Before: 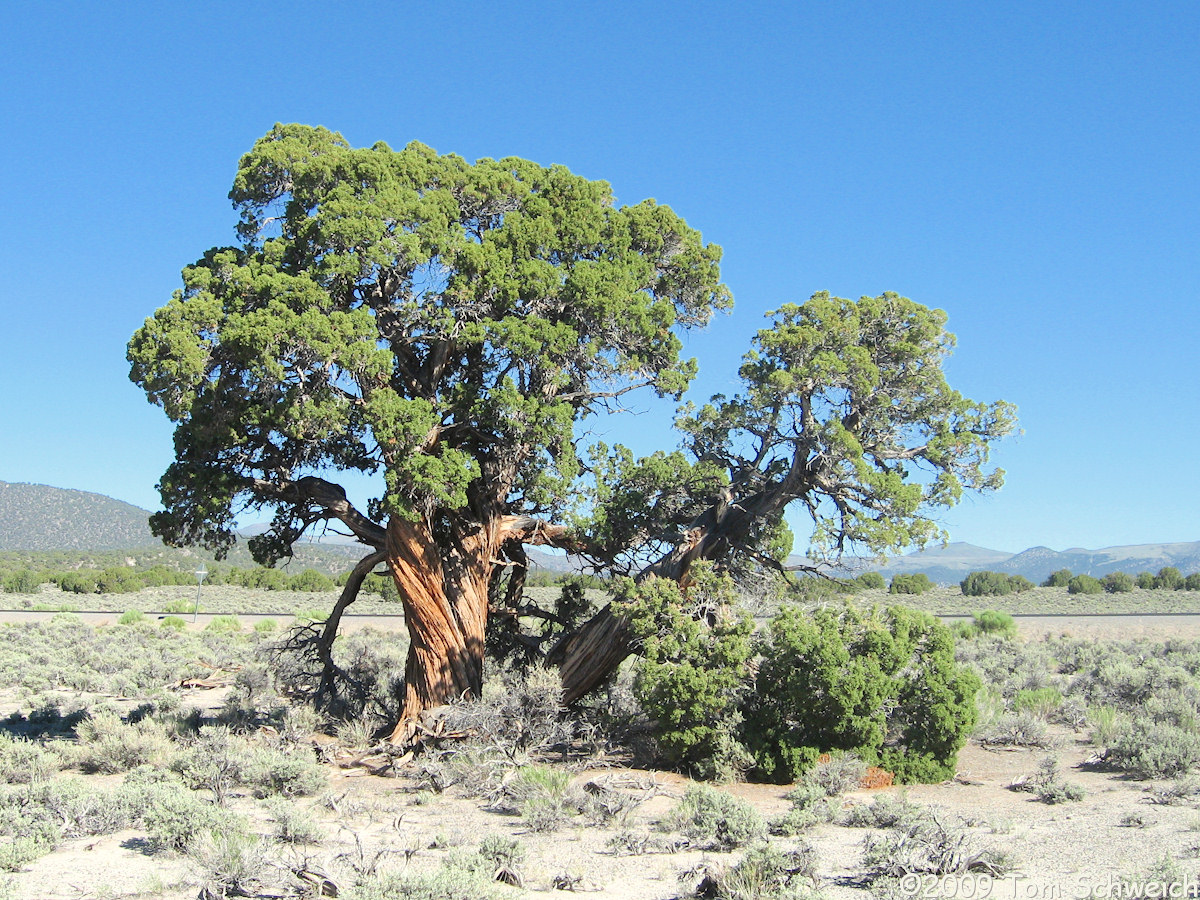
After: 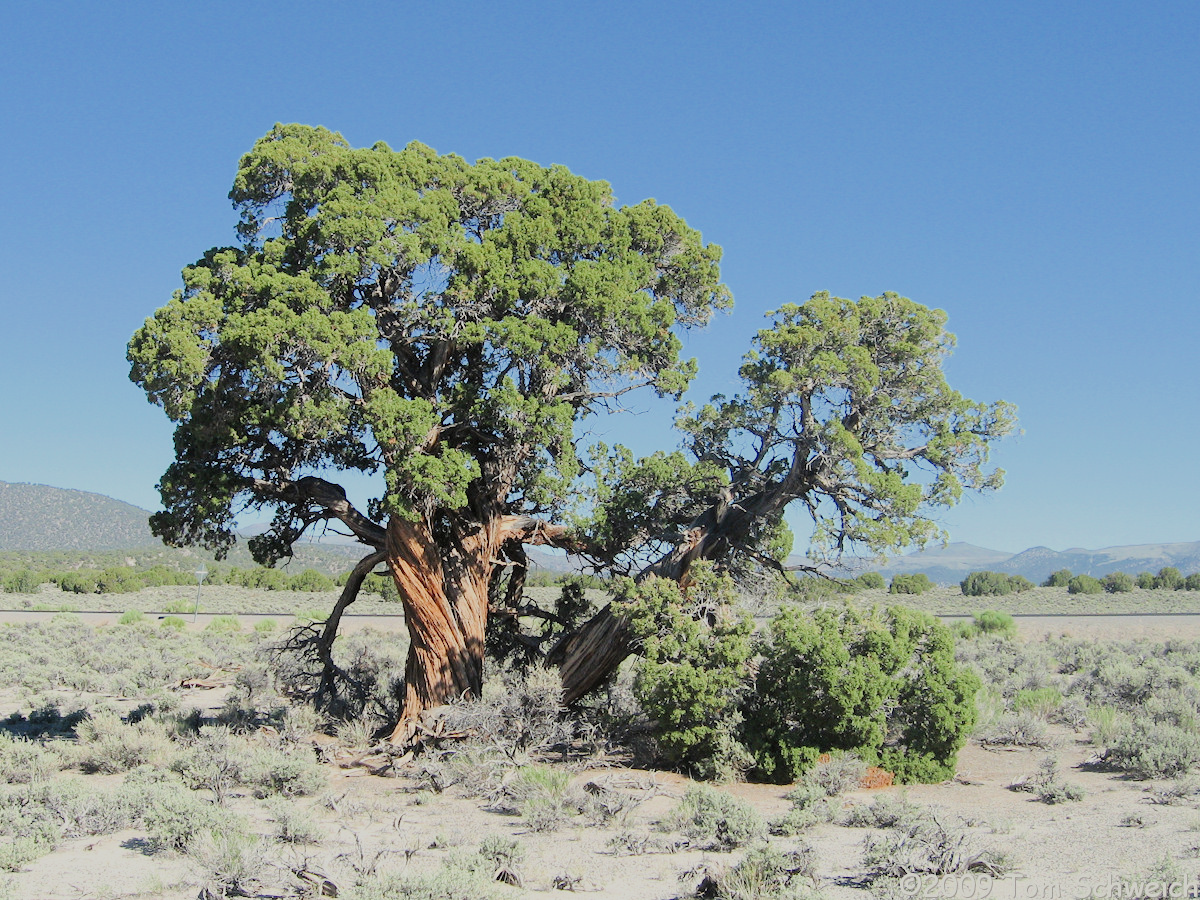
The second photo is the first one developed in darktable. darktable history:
filmic rgb: black relative exposure -7.65 EV, white relative exposure 4.56 EV, hardness 3.61, iterations of high-quality reconstruction 0, contrast in shadows safe
